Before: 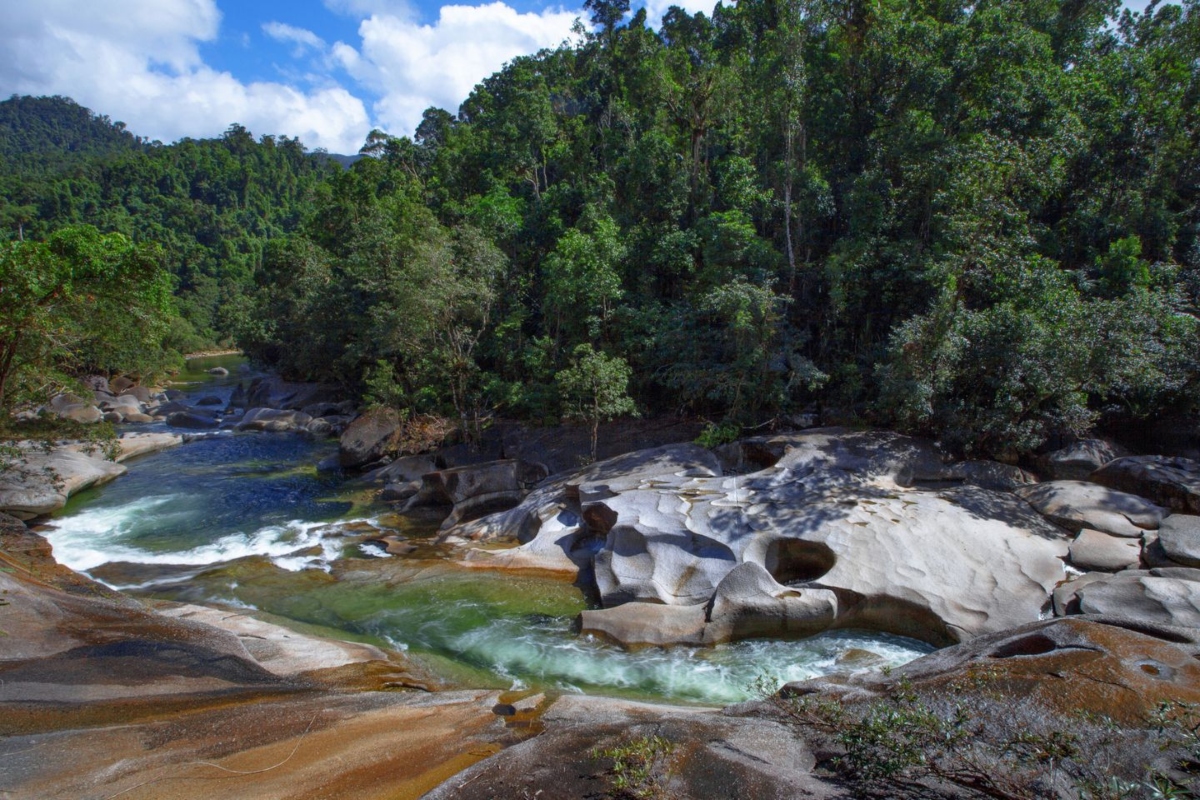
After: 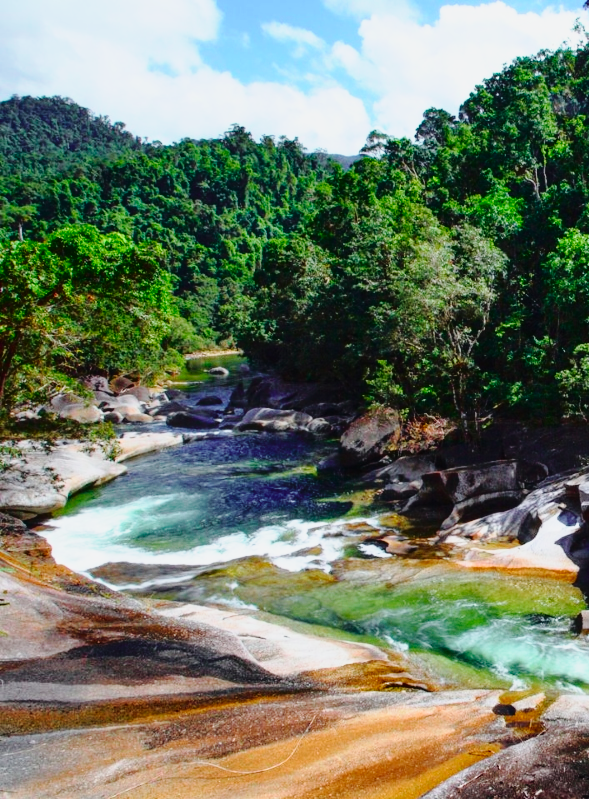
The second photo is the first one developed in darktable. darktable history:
base curve: curves: ch0 [(0, 0) (0.028, 0.03) (0.121, 0.232) (0.46, 0.748) (0.859, 0.968) (1, 1)], preserve colors none
tone curve: curves: ch0 [(0, 0.014) (0.17, 0.099) (0.398, 0.423) (0.728, 0.808) (0.877, 0.91) (0.99, 0.955)]; ch1 [(0, 0) (0.377, 0.325) (0.493, 0.491) (0.505, 0.504) (0.515, 0.515) (0.554, 0.575) (0.623, 0.643) (0.701, 0.718) (1, 1)]; ch2 [(0, 0) (0.423, 0.453) (0.481, 0.485) (0.501, 0.501) (0.531, 0.527) (0.586, 0.597) (0.663, 0.706) (0.717, 0.753) (1, 0.991)], color space Lab, independent channels
crop and rotate: left 0%, top 0%, right 50.845%
